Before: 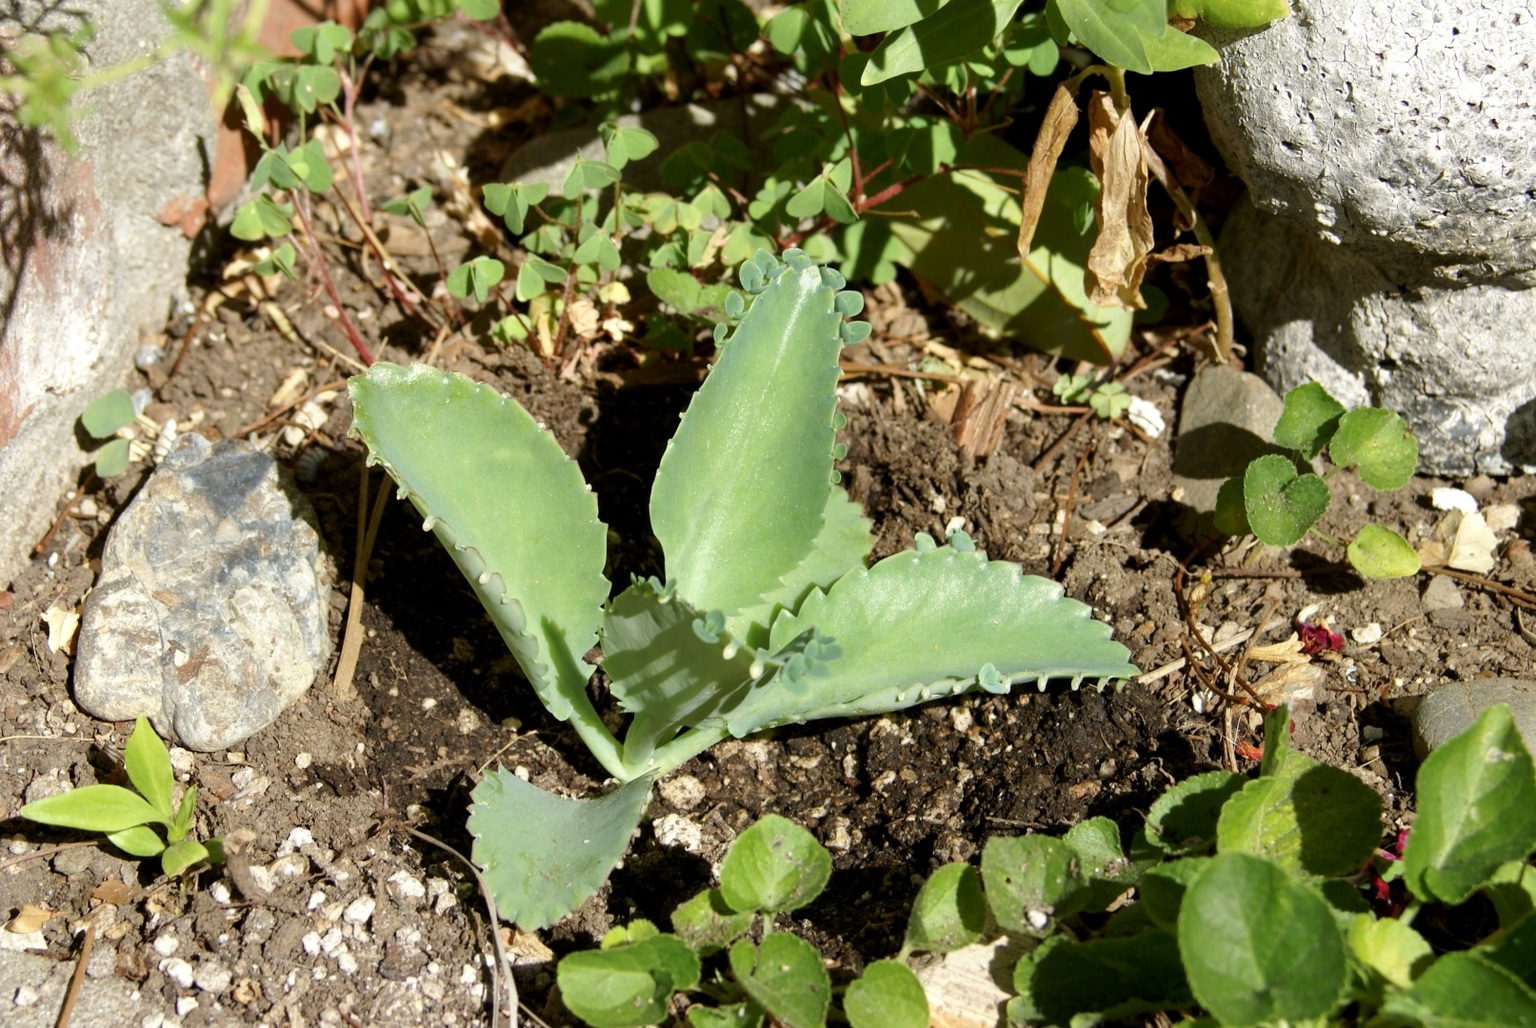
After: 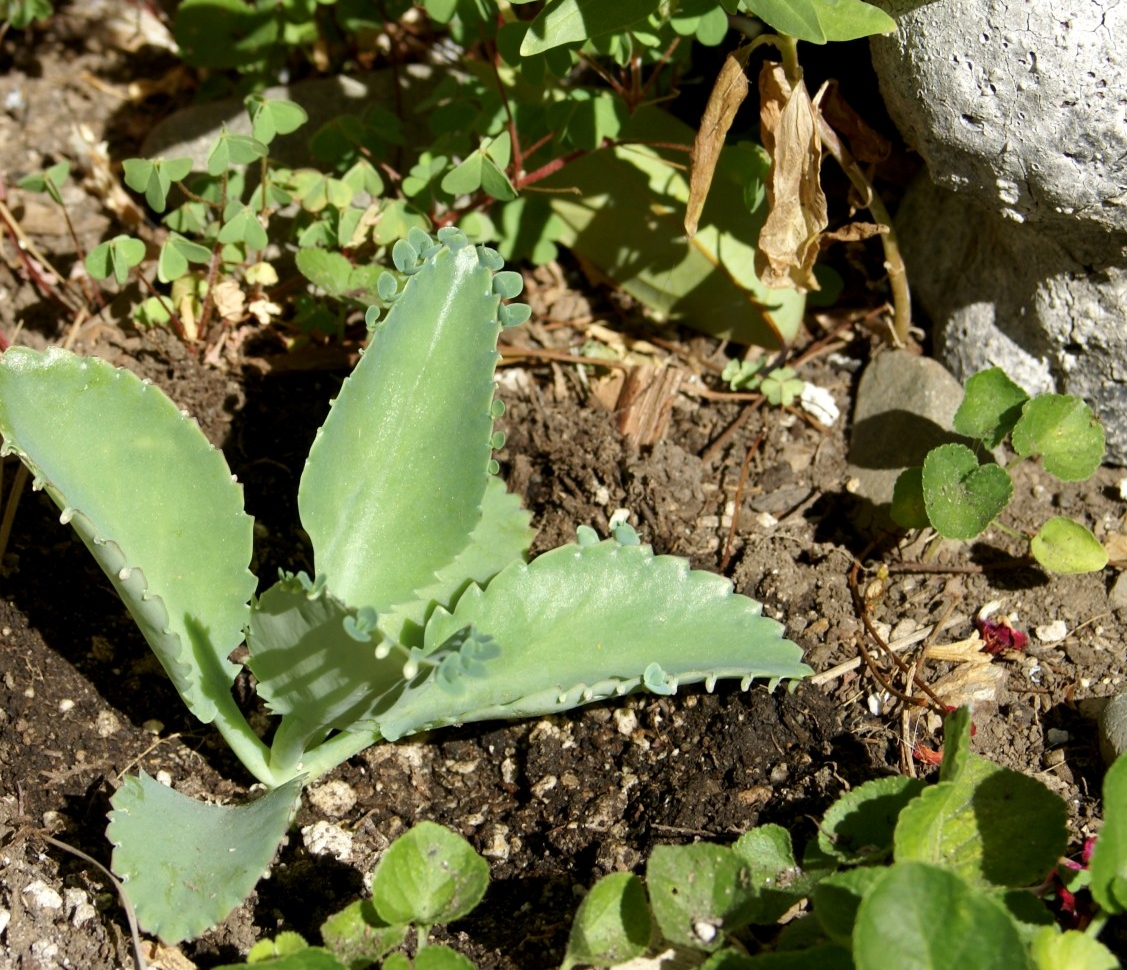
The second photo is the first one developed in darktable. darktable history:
crop and rotate: left 23.845%, top 3.217%, right 6.251%, bottom 6.882%
